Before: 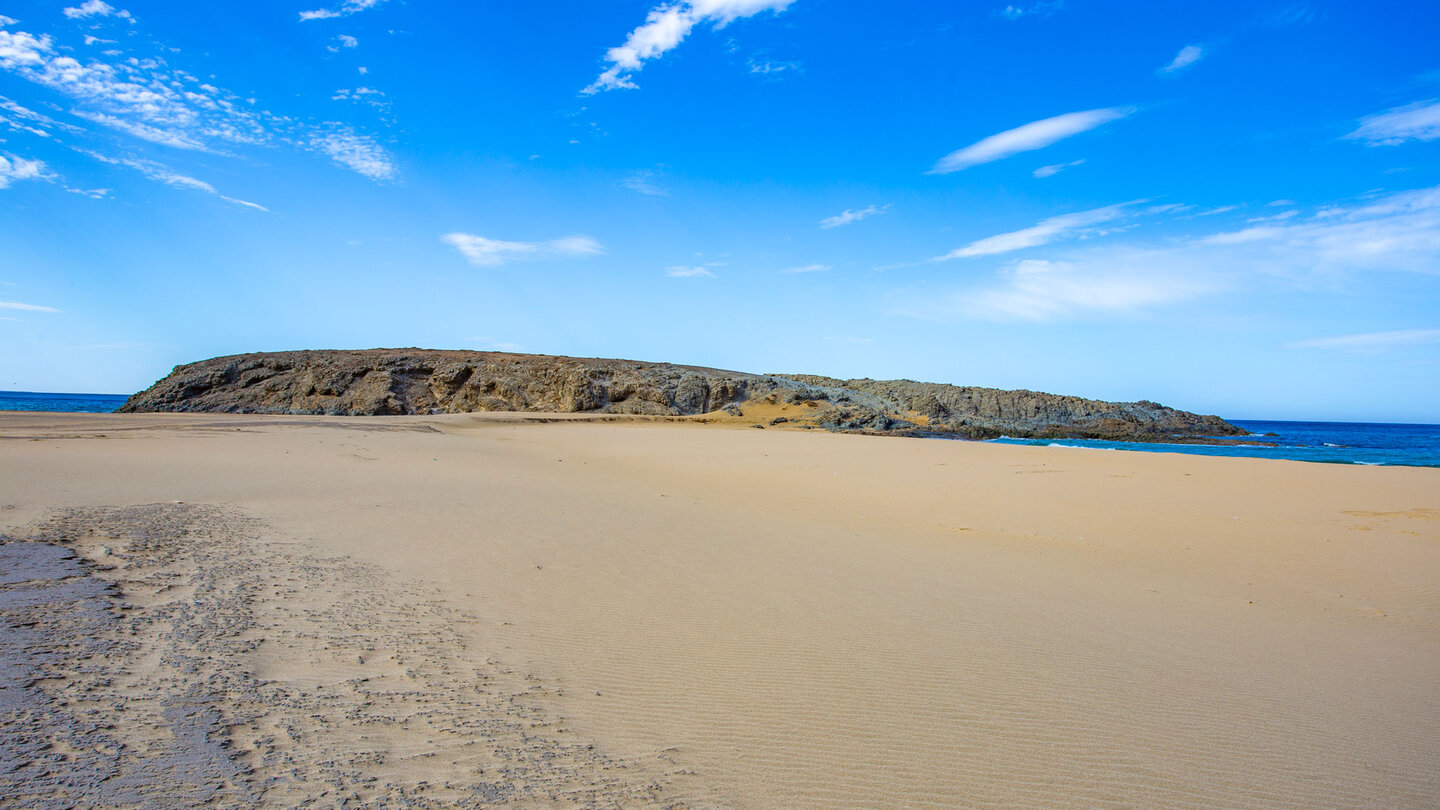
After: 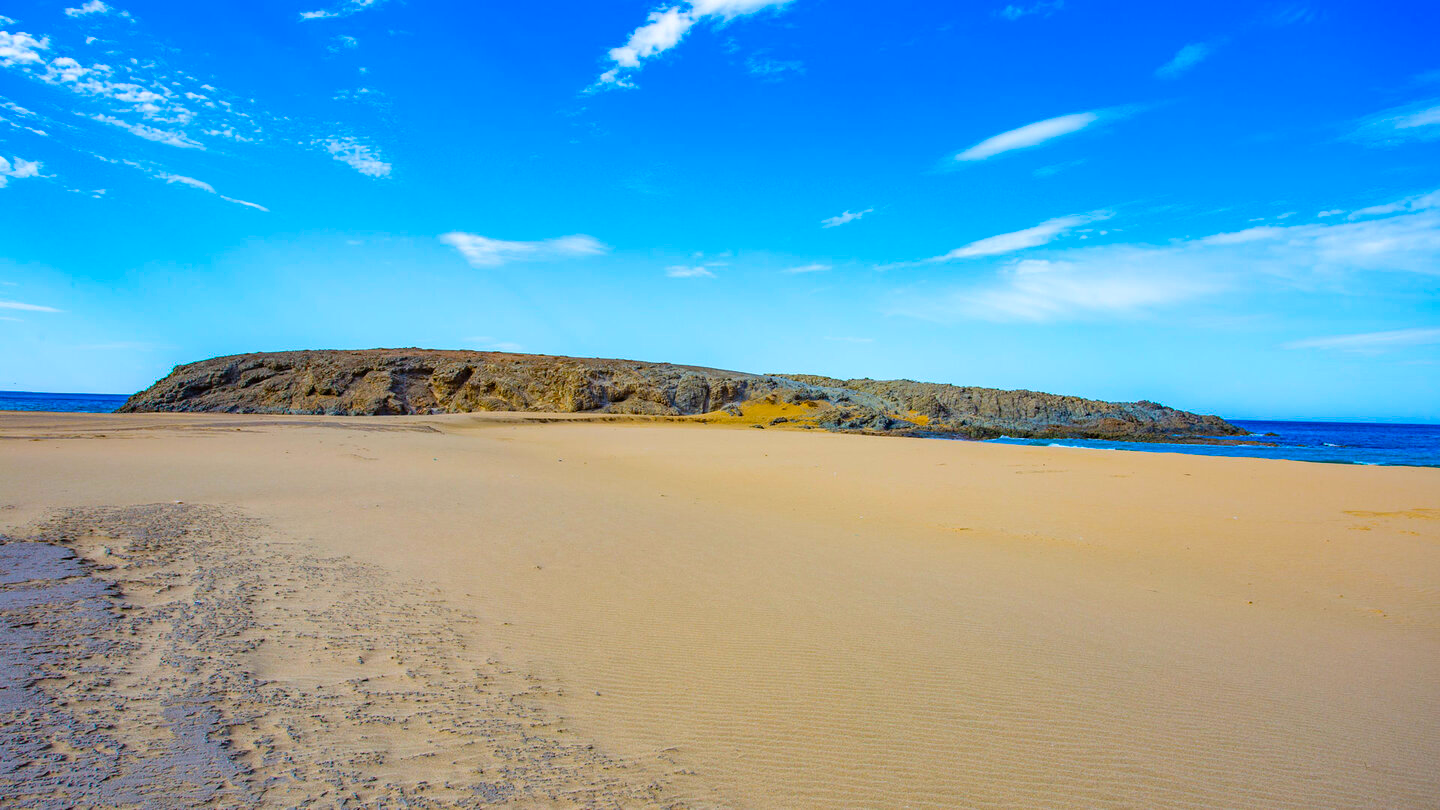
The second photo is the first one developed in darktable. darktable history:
color balance rgb: perceptual saturation grading › global saturation 30.296%, perceptual brilliance grading › global brilliance 2.757%, perceptual brilliance grading › highlights -2.97%, perceptual brilliance grading › shadows 2.629%, global vibrance 32.492%
